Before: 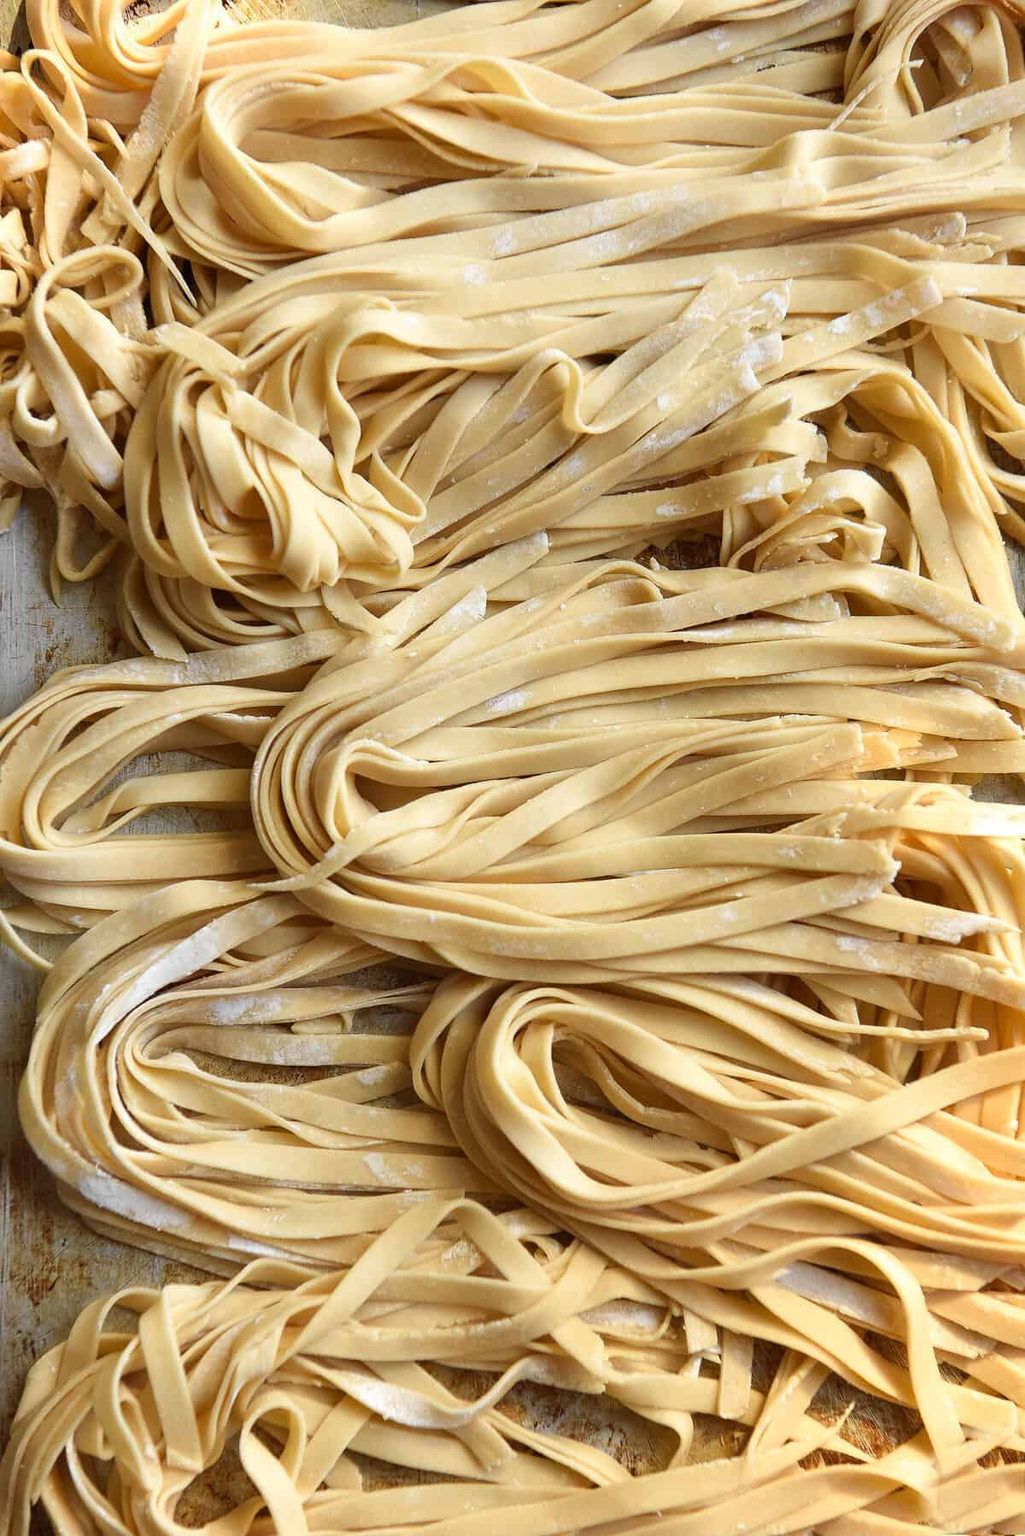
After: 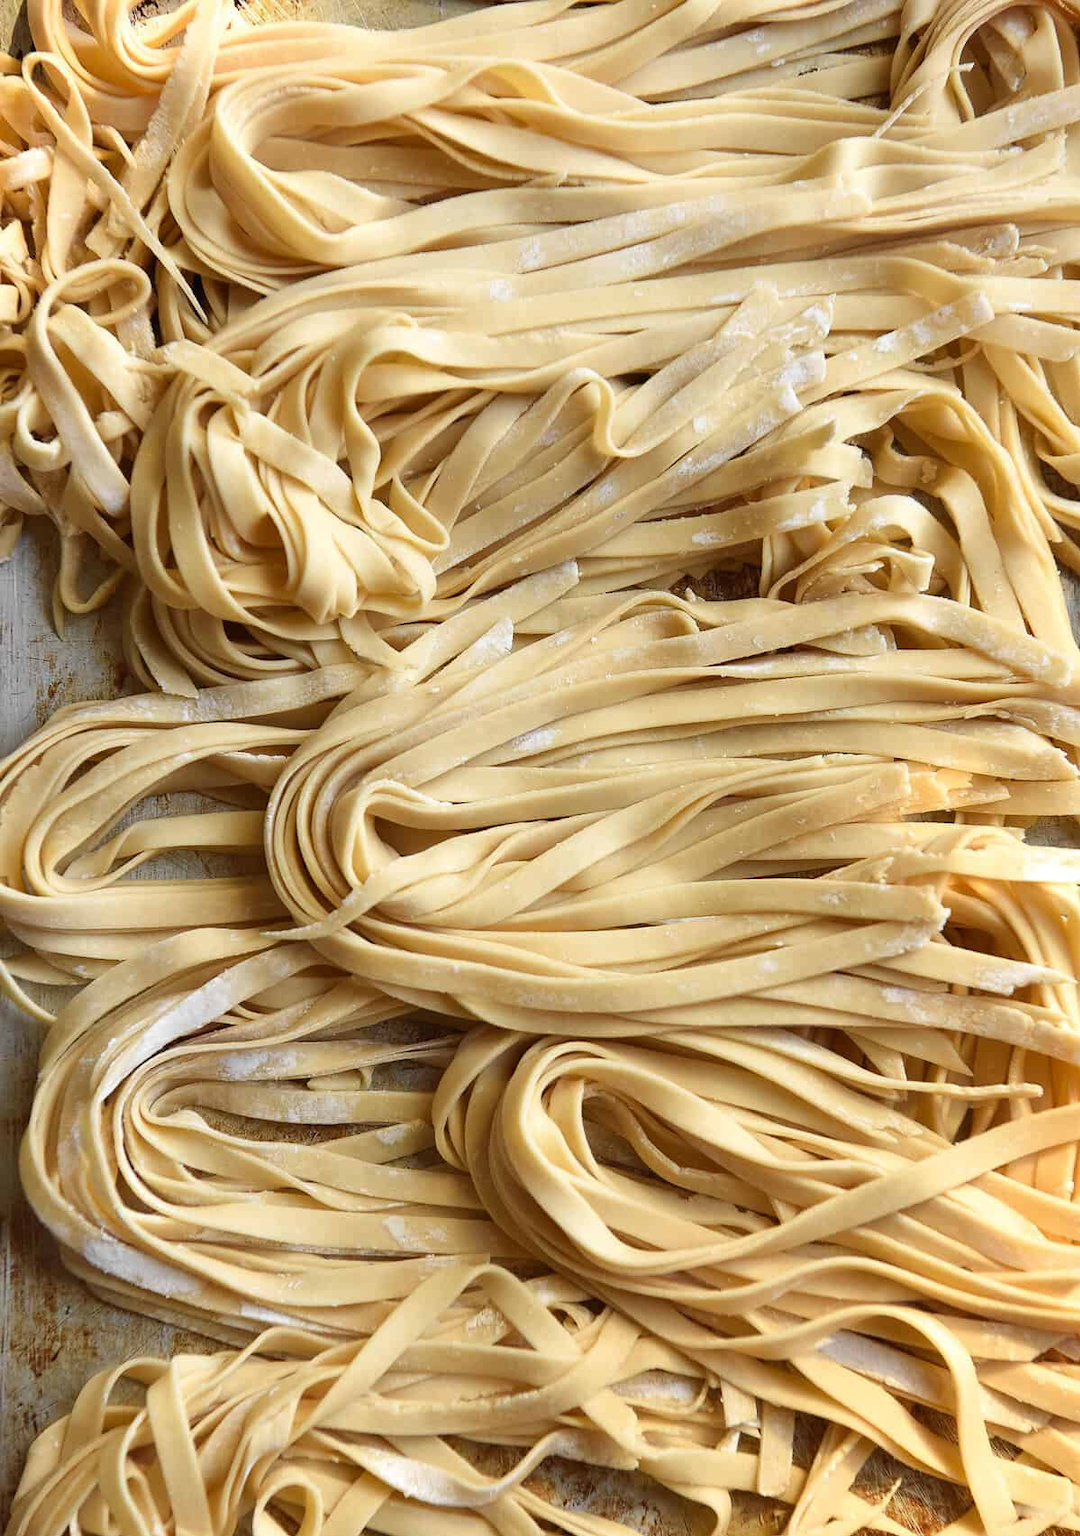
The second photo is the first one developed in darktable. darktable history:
crop and rotate: top 0.014%, bottom 5.109%
